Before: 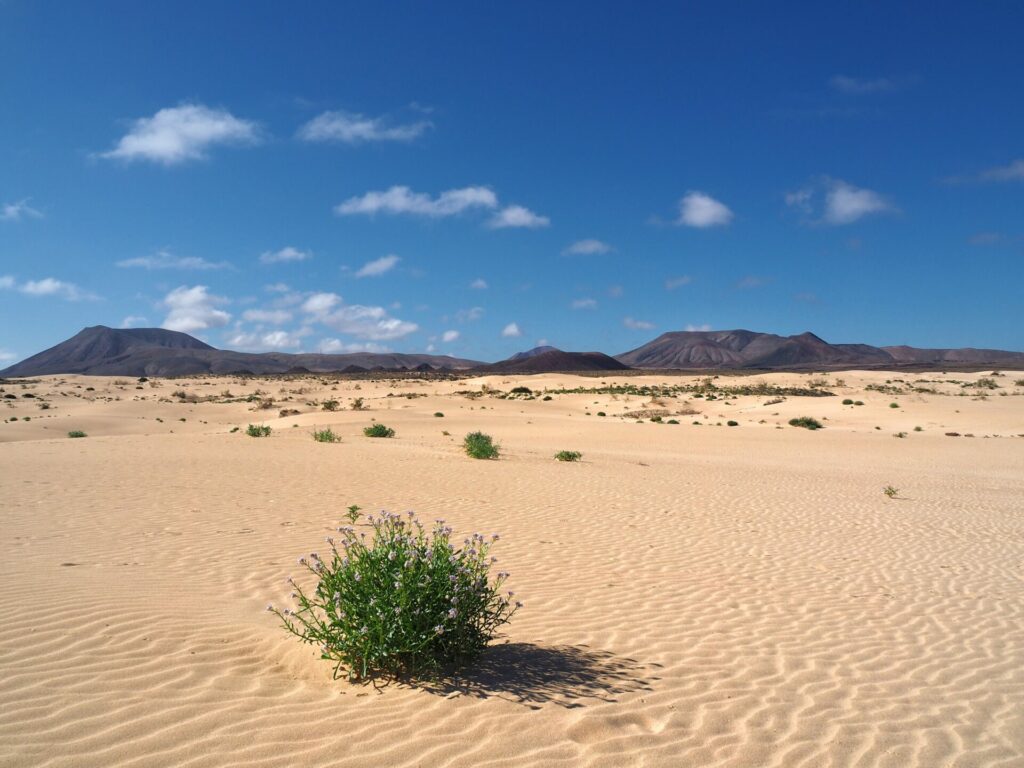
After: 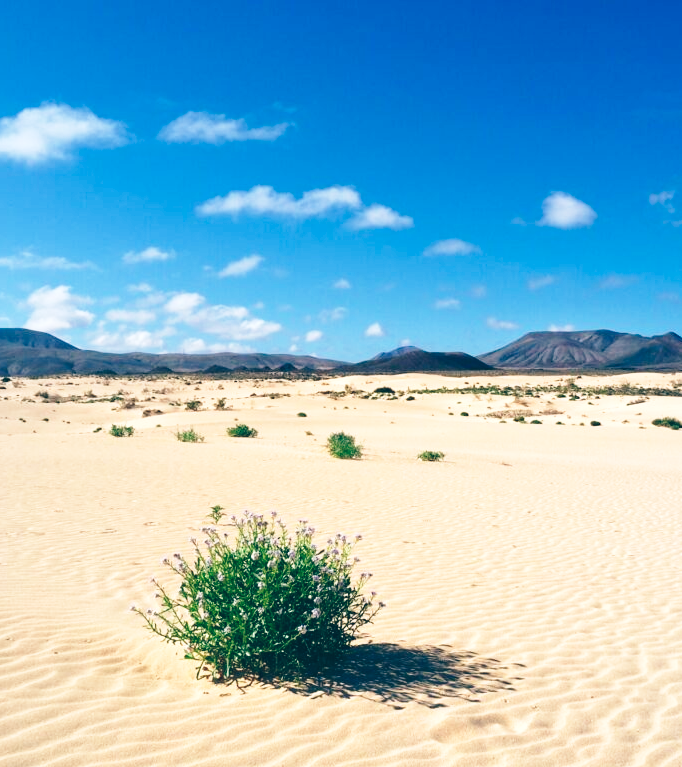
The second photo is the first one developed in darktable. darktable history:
crop and rotate: left 13.409%, right 19.924%
base curve: curves: ch0 [(0, 0) (0.028, 0.03) (0.121, 0.232) (0.46, 0.748) (0.859, 0.968) (1, 1)], preserve colors none
color balance: lift [1.016, 0.983, 1, 1.017], gamma [0.958, 1, 1, 1], gain [0.981, 1.007, 0.993, 1.002], input saturation 118.26%, contrast 13.43%, contrast fulcrum 21.62%, output saturation 82.76%
